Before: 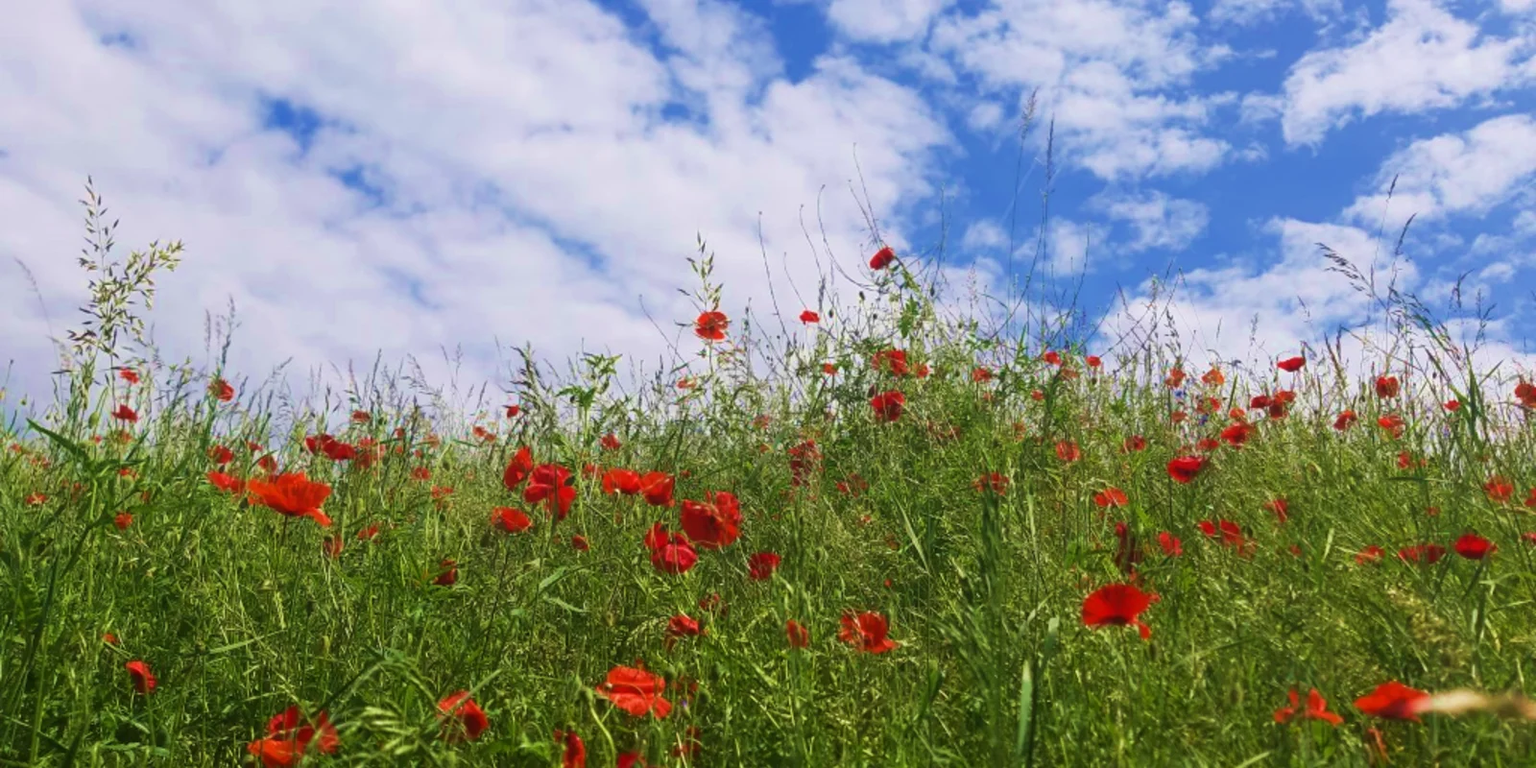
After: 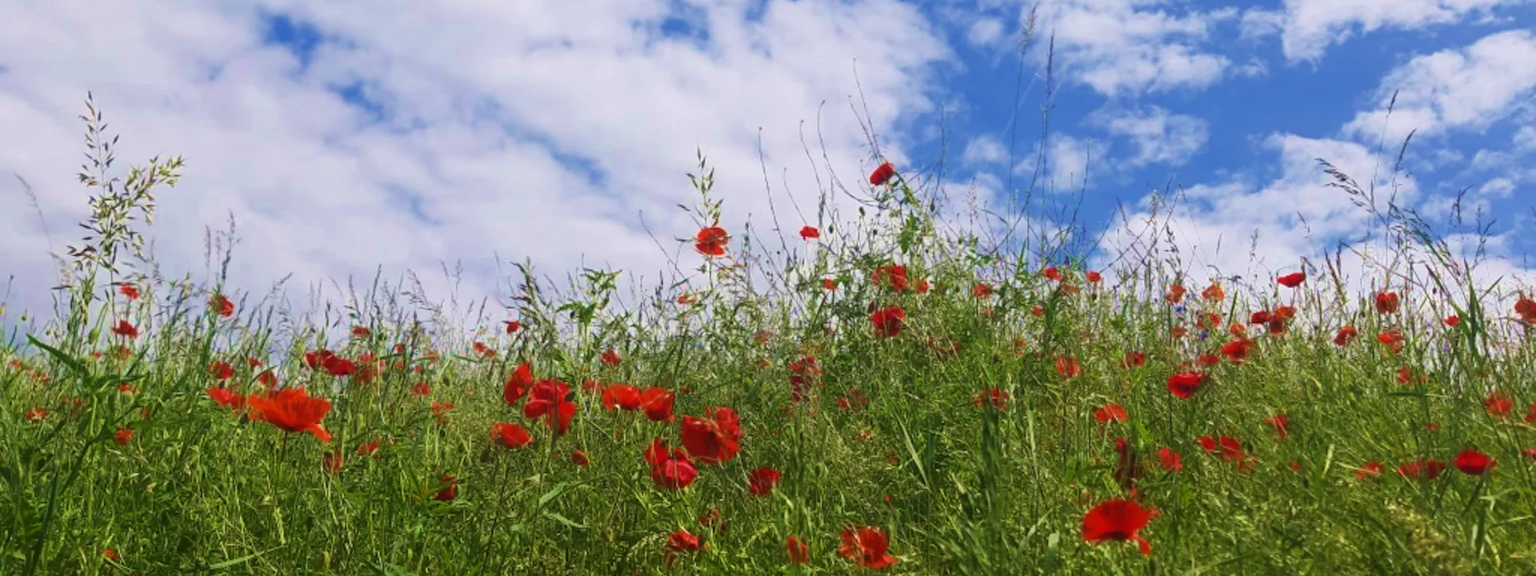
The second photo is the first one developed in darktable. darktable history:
base curve: curves: ch0 [(0, 0) (0.303, 0.277) (1, 1)]
crop: top 11.038%, bottom 13.962%
